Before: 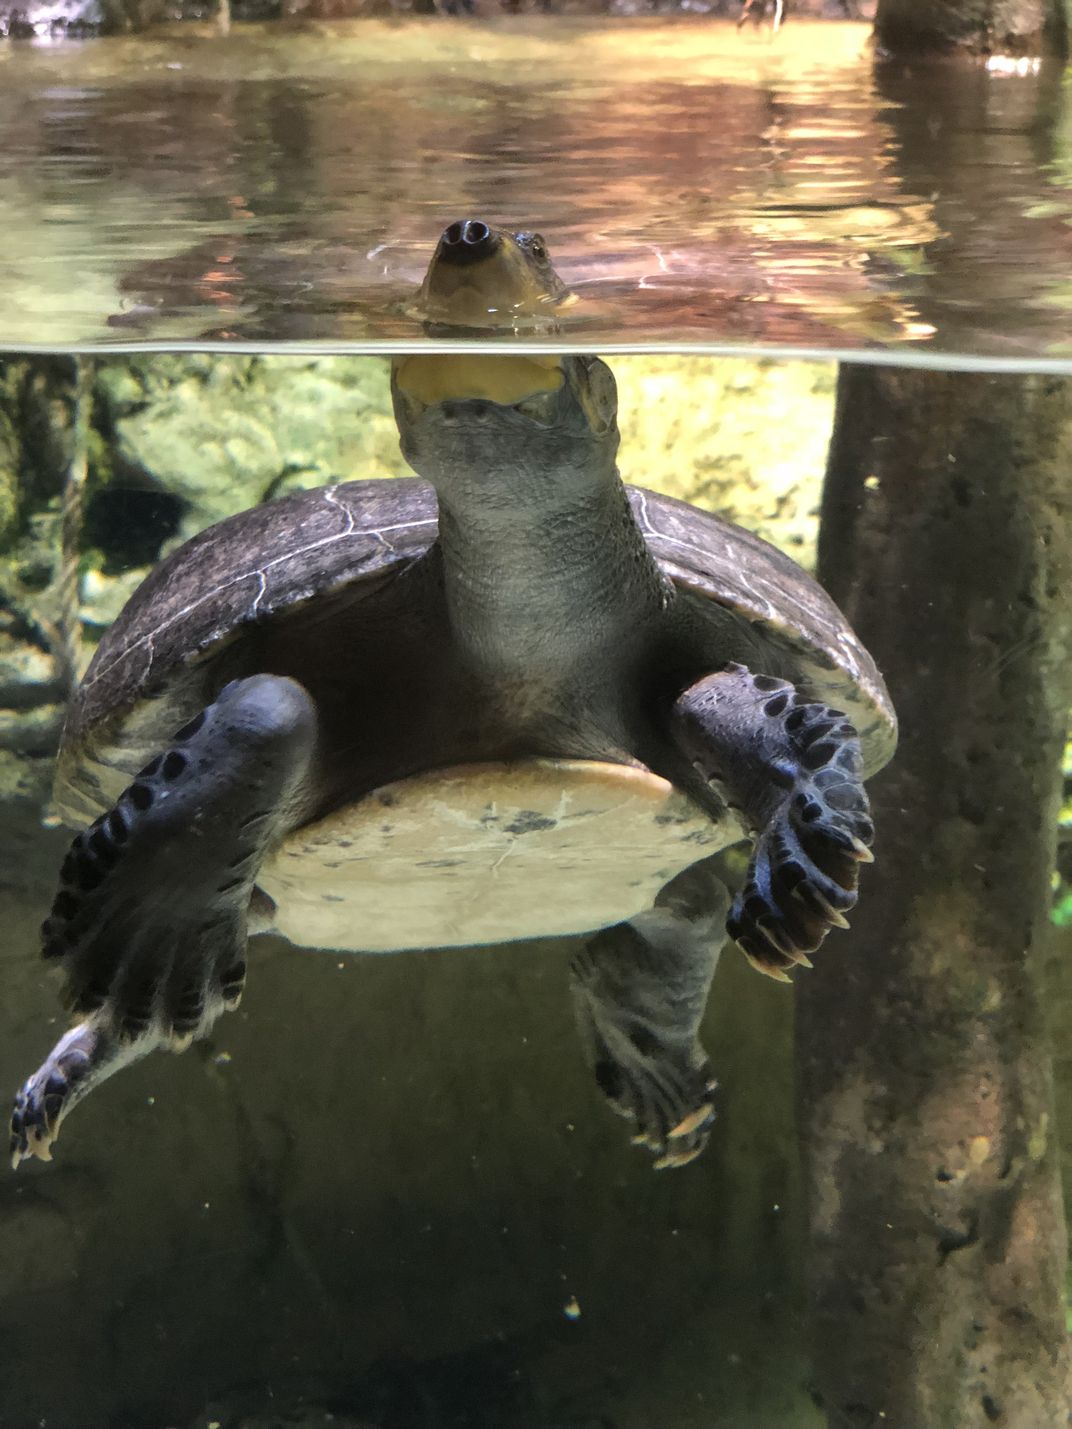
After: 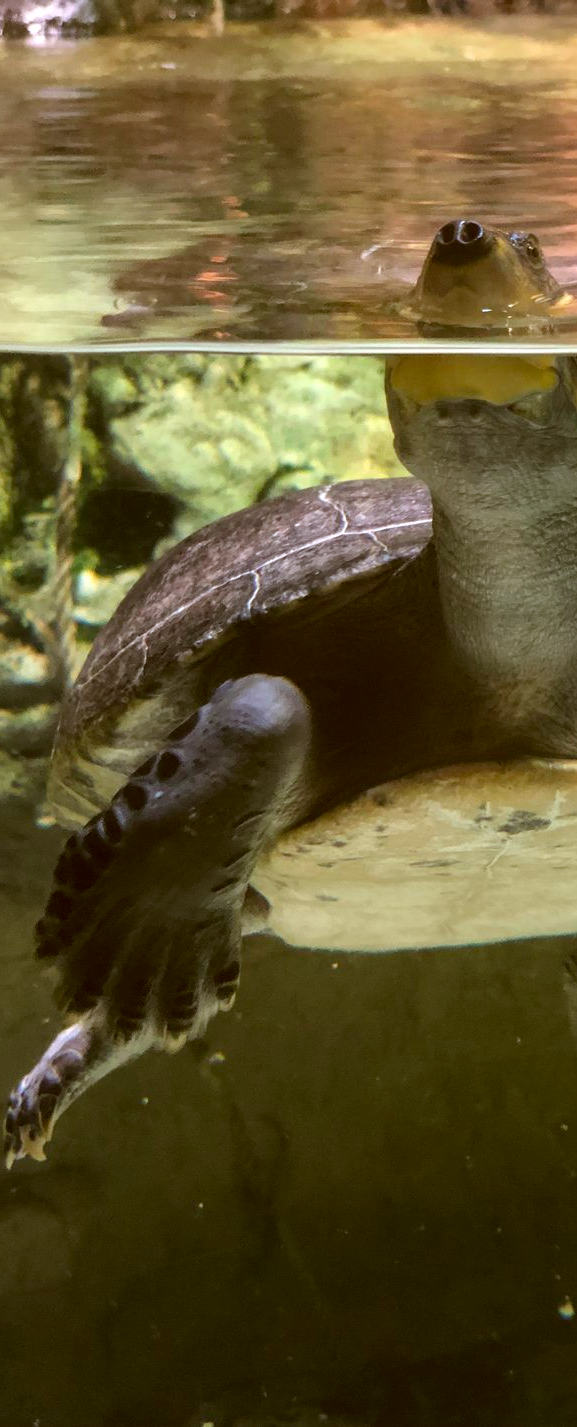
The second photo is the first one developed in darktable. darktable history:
color correction: highlights a* -0.482, highlights b* 0.161, shadows a* 4.66, shadows b* 20.72
crop: left 0.587%, right 45.588%, bottom 0.086%
tone equalizer: on, module defaults
